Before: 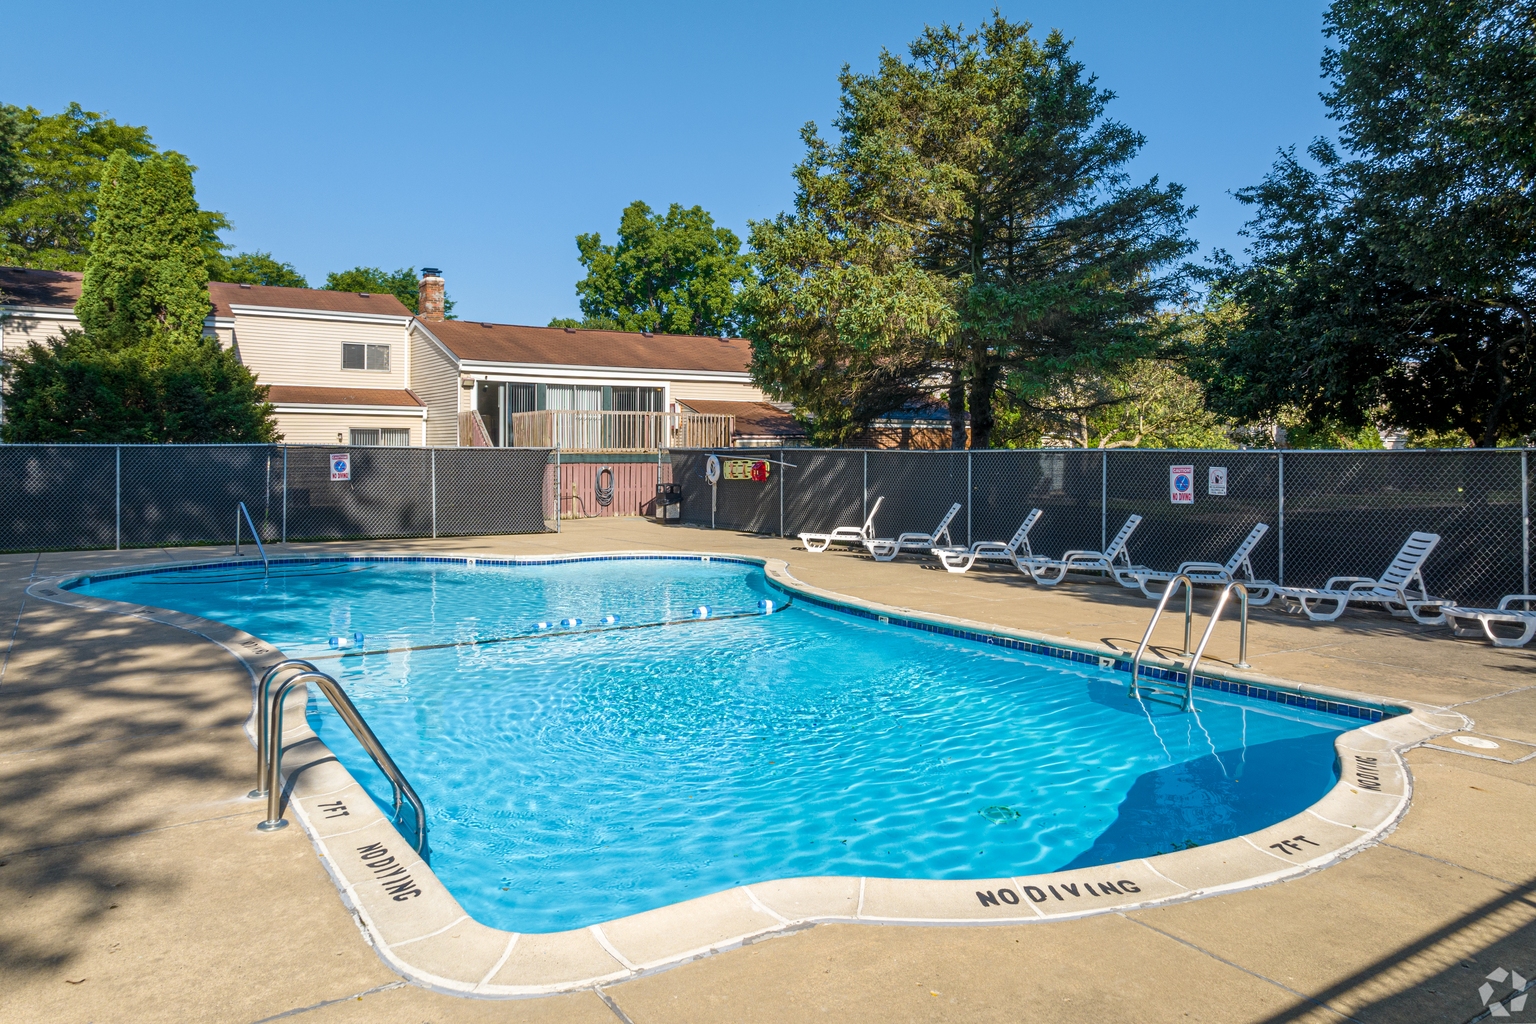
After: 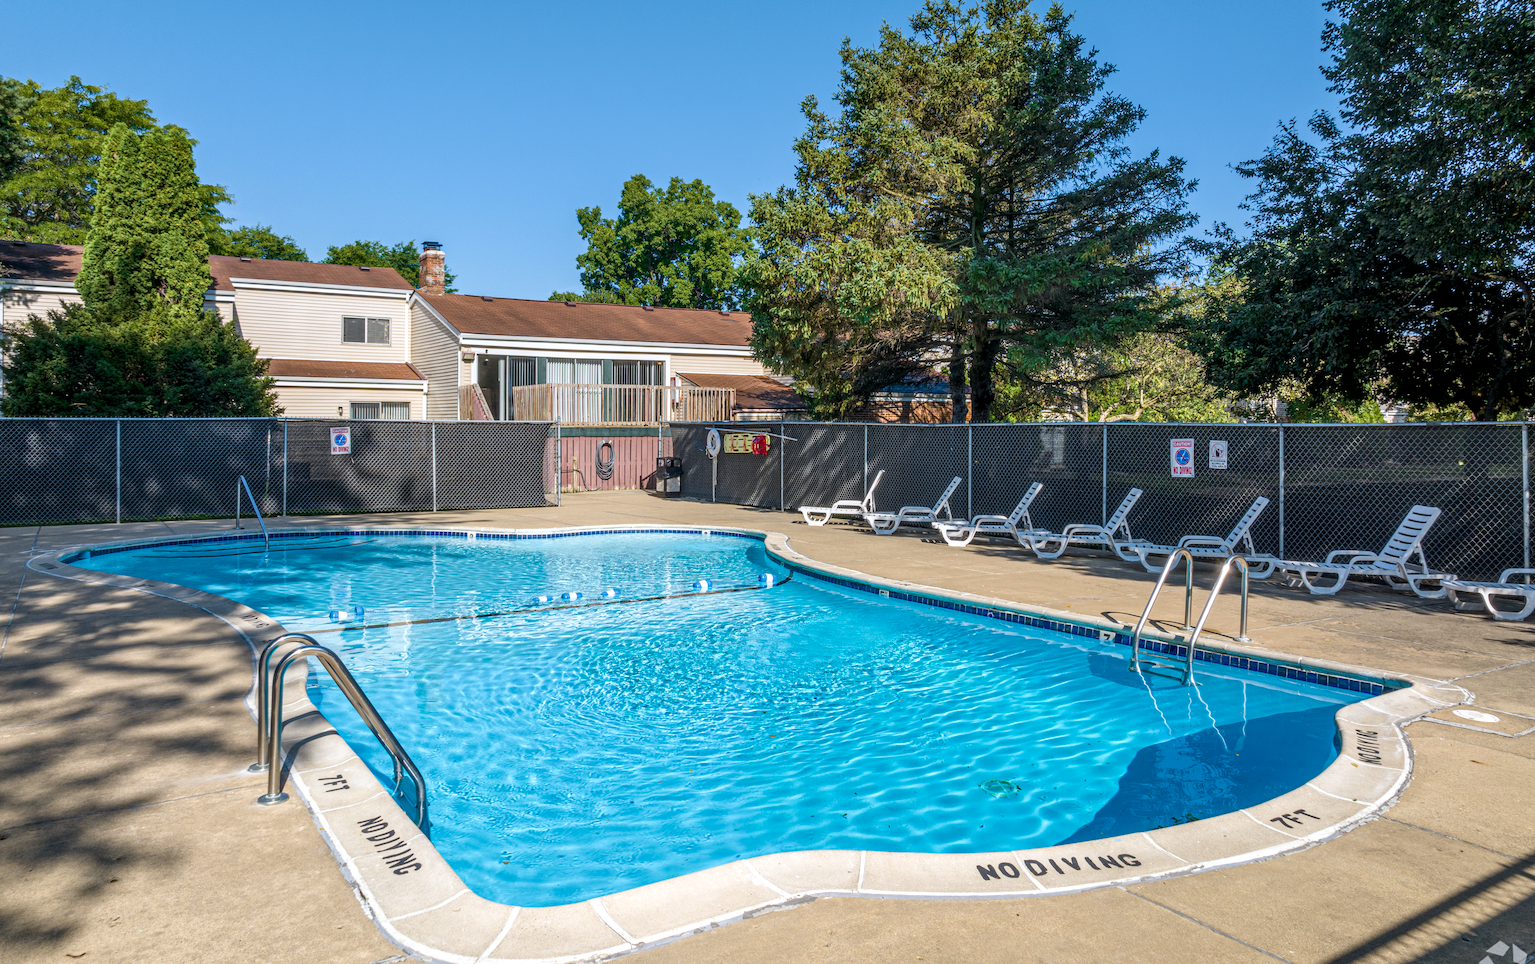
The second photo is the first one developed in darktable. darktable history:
crop and rotate: top 2.632%, bottom 3.207%
color correction: highlights a* -0.147, highlights b* -5.16, shadows a* -0.139, shadows b* -0.074
local contrast: on, module defaults
